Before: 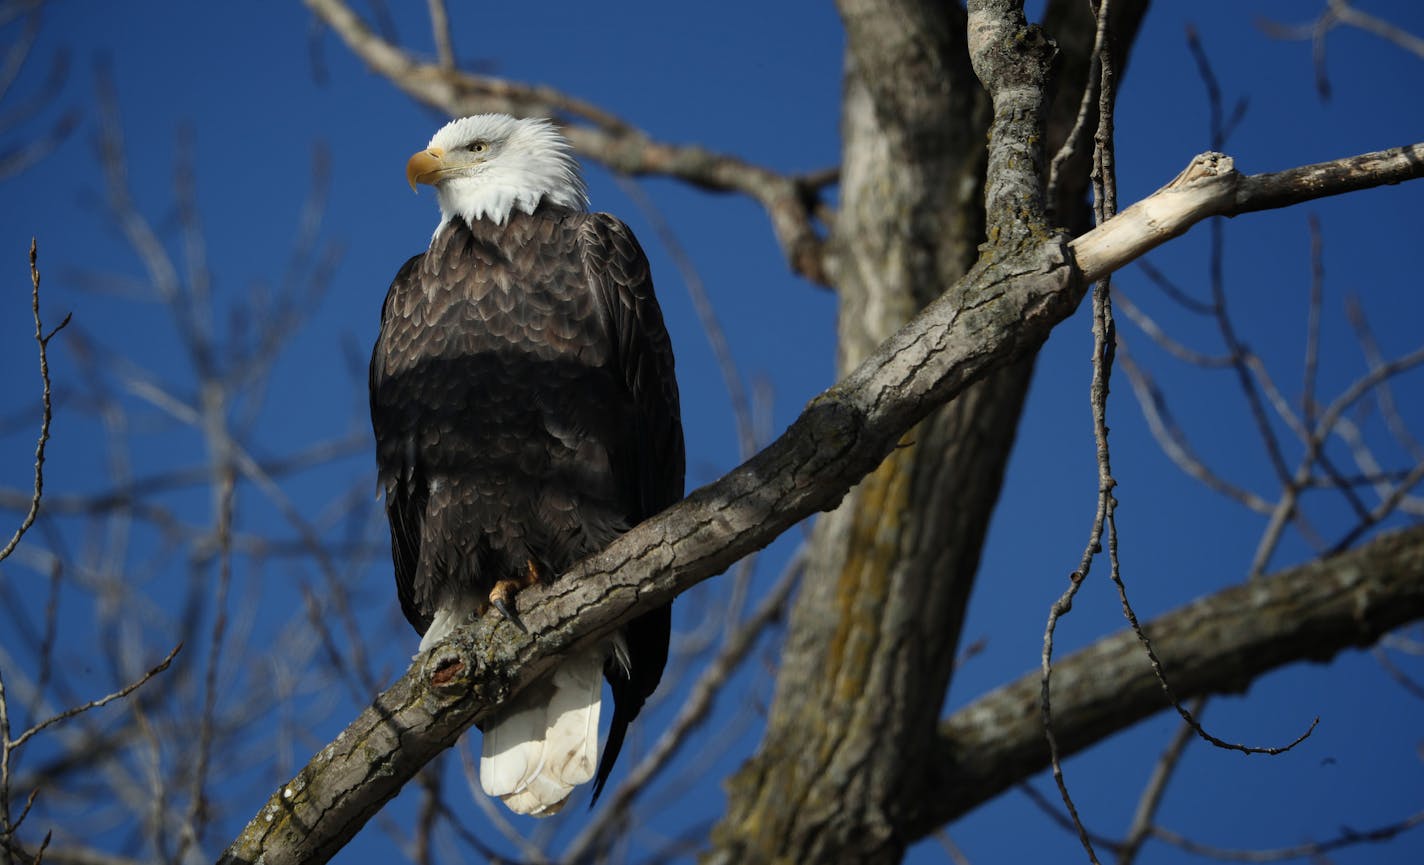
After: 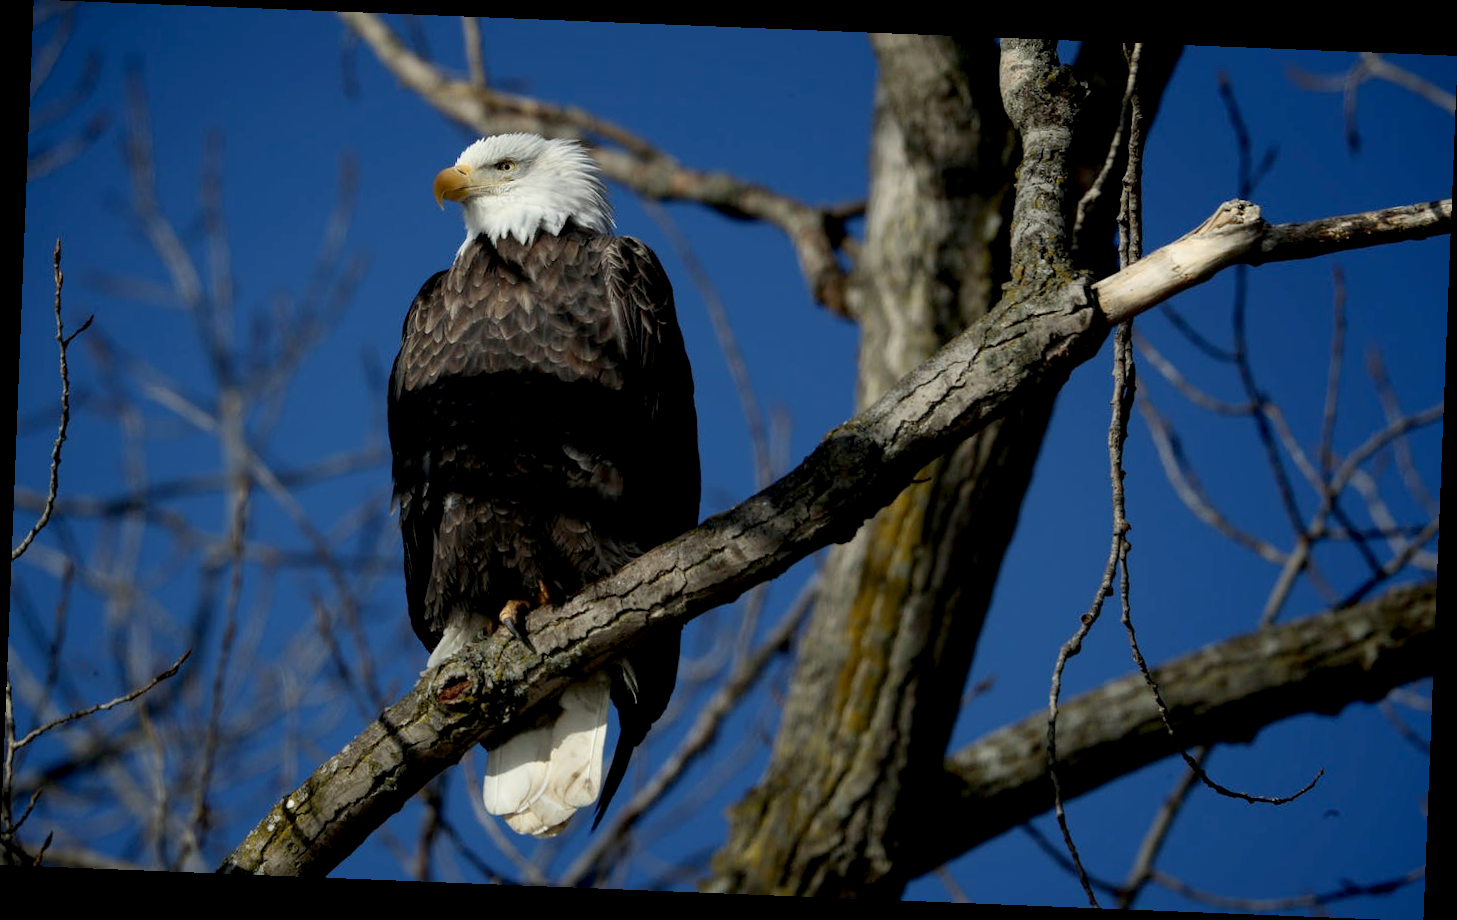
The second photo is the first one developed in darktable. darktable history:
rotate and perspective: rotation 2.27°, automatic cropping off
exposure: black level correction 0.012, compensate highlight preservation false
